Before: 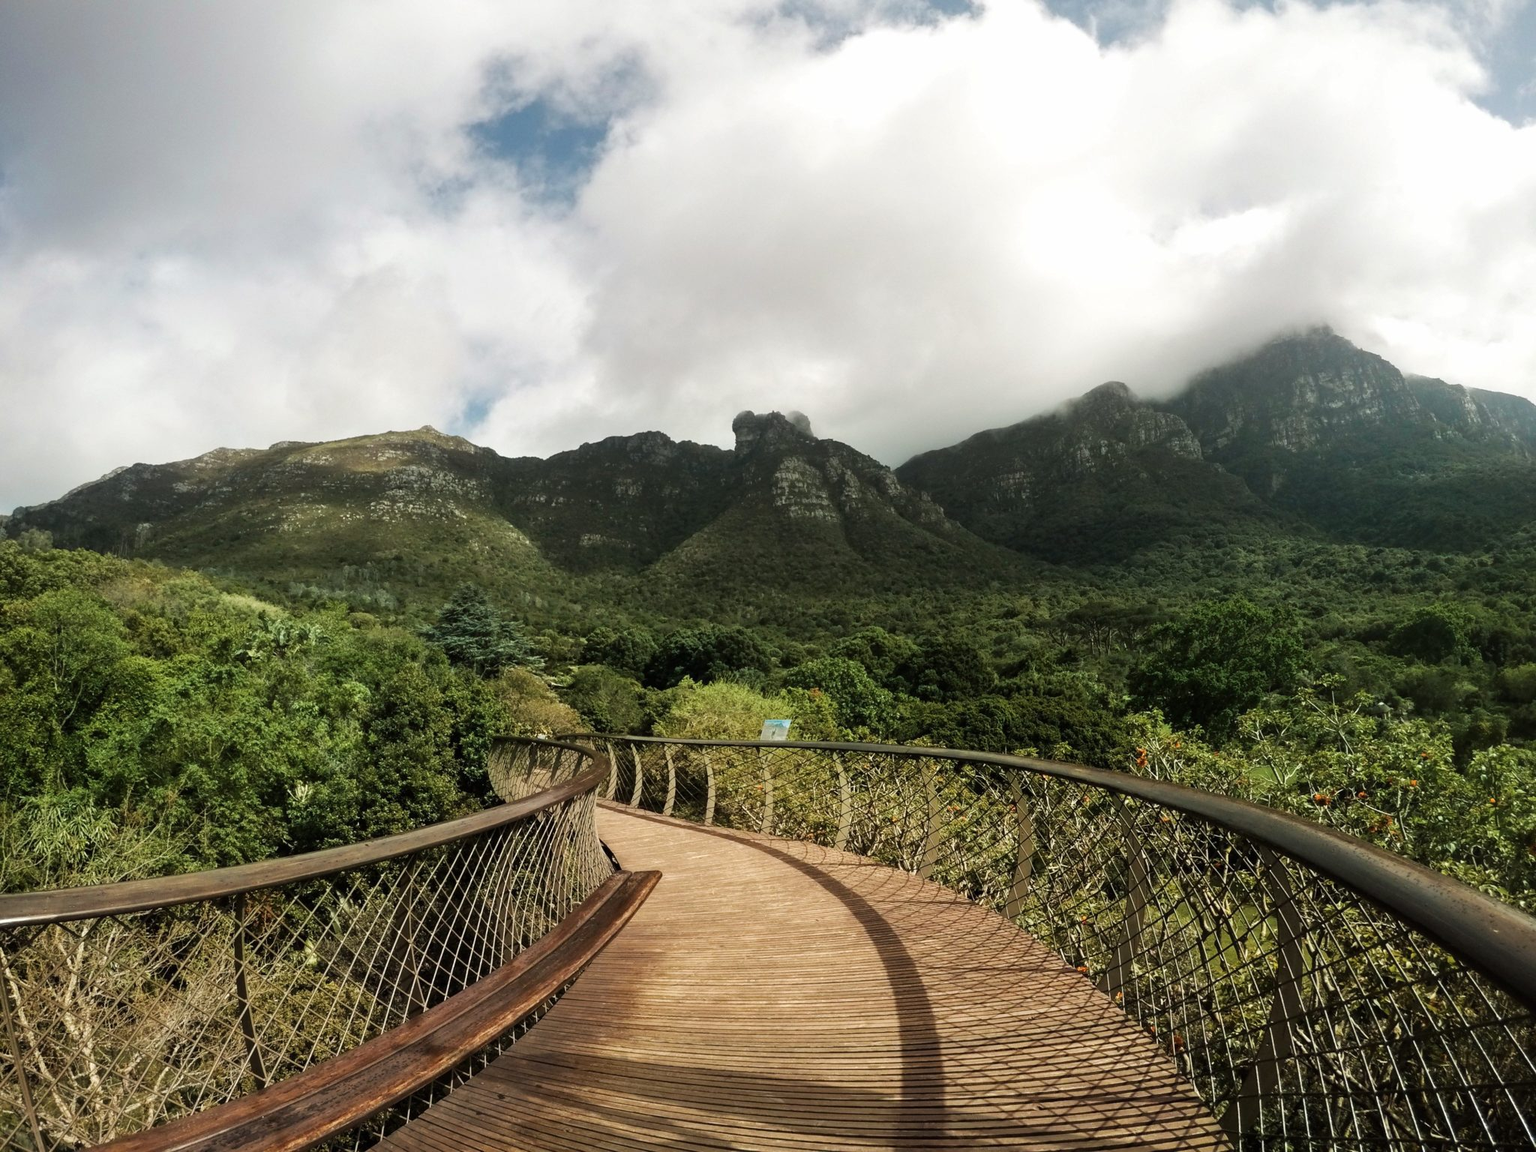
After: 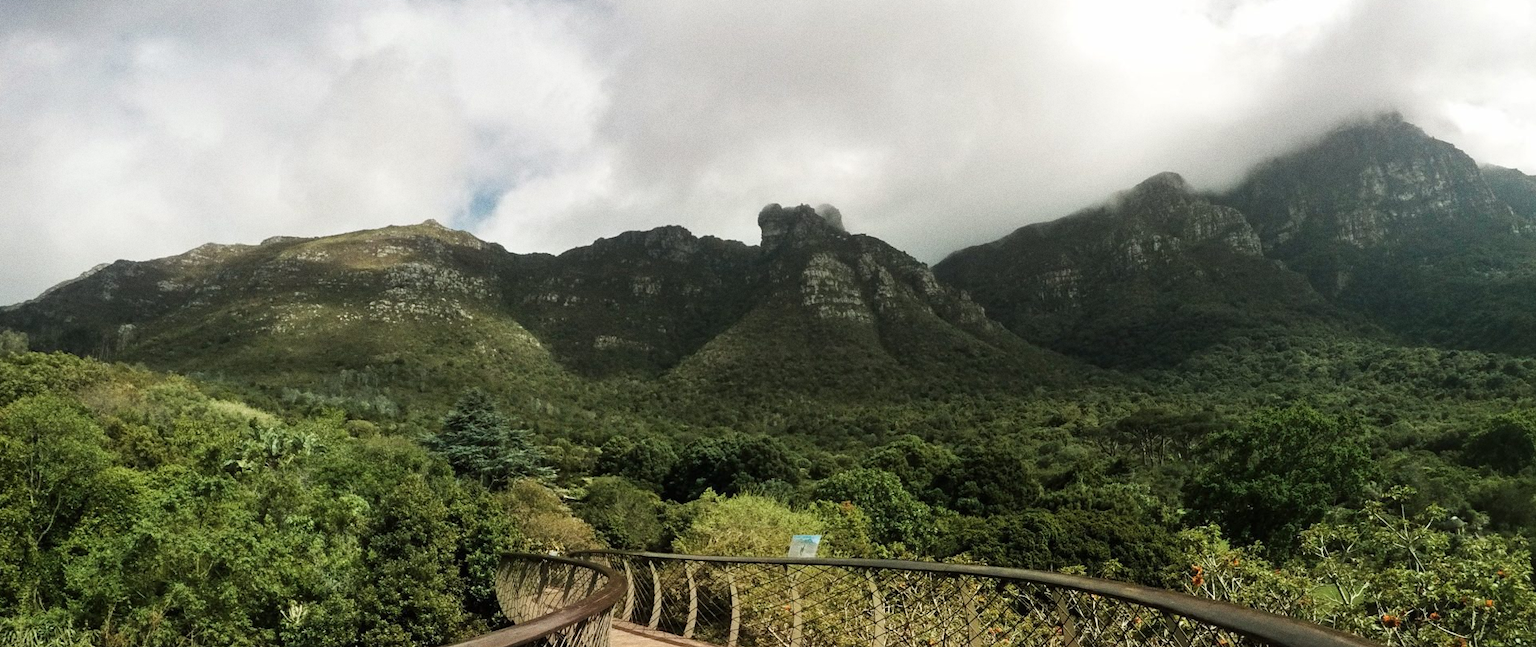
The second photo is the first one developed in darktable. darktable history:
grain: coarseness 0.47 ISO
crop: left 1.744%, top 19.225%, right 5.069%, bottom 28.357%
color correction: saturation 0.98
